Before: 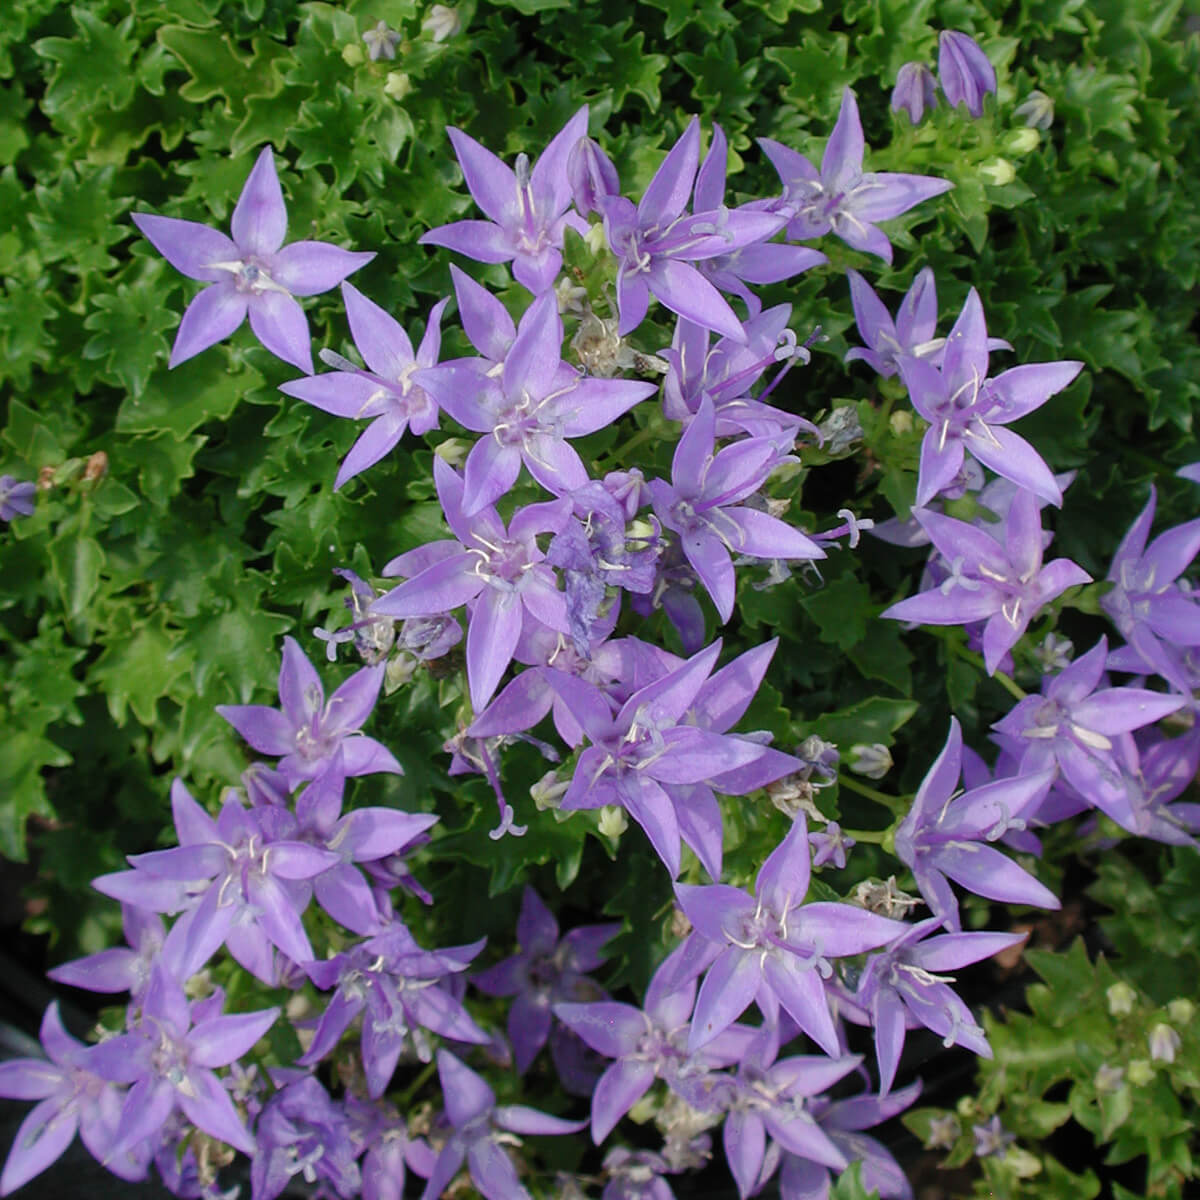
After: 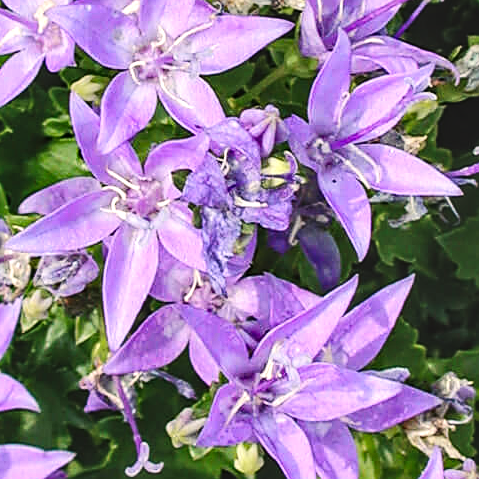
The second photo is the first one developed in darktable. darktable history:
color balance rgb: highlights gain › chroma 3.073%, highlights gain › hue 60.07°, linear chroma grading › shadows 9.881%, linear chroma grading › highlights 9.007%, linear chroma grading › global chroma 15.128%, linear chroma grading › mid-tones 14.886%, perceptual saturation grading › global saturation -0.107%, perceptual brilliance grading › mid-tones 10.499%, perceptual brilliance grading › shadows 15.313%
exposure: black level correction -0.025, exposure -0.118 EV, compensate highlight preservation false
crop: left 30.337%, top 30.27%, right 29.701%, bottom 29.809%
sharpen: on, module defaults
local contrast: highlights 60%, shadows 64%, detail 160%
contrast brightness saturation: contrast 0.243, brightness 0.088
haze removal: compatibility mode true, adaptive false
